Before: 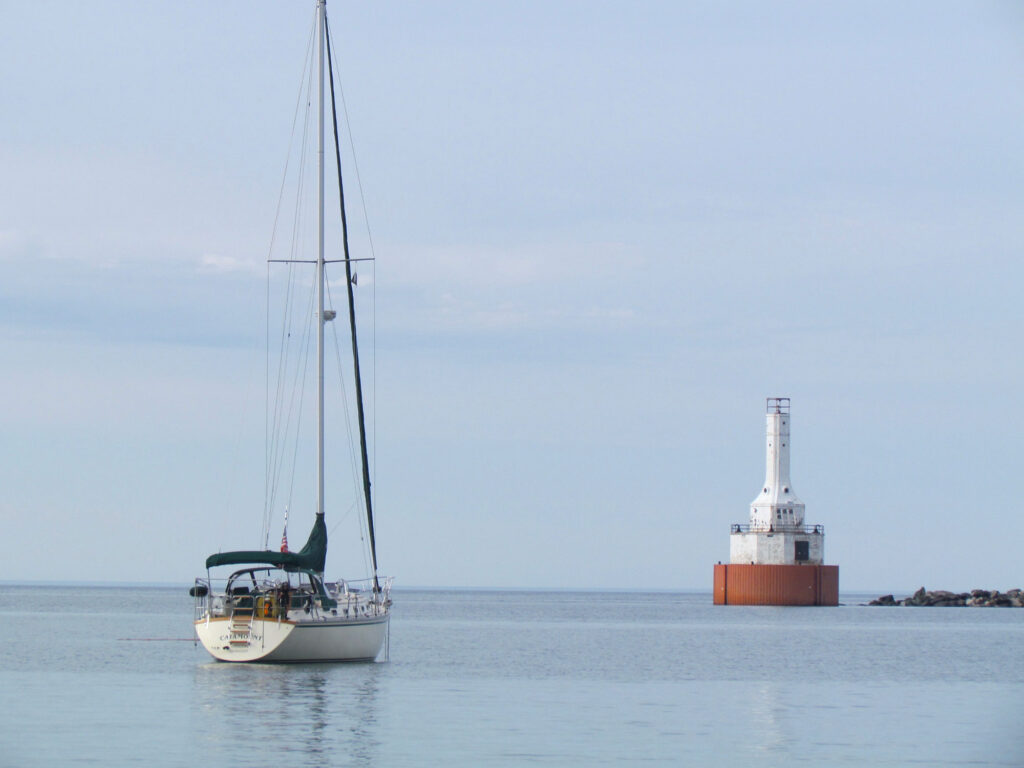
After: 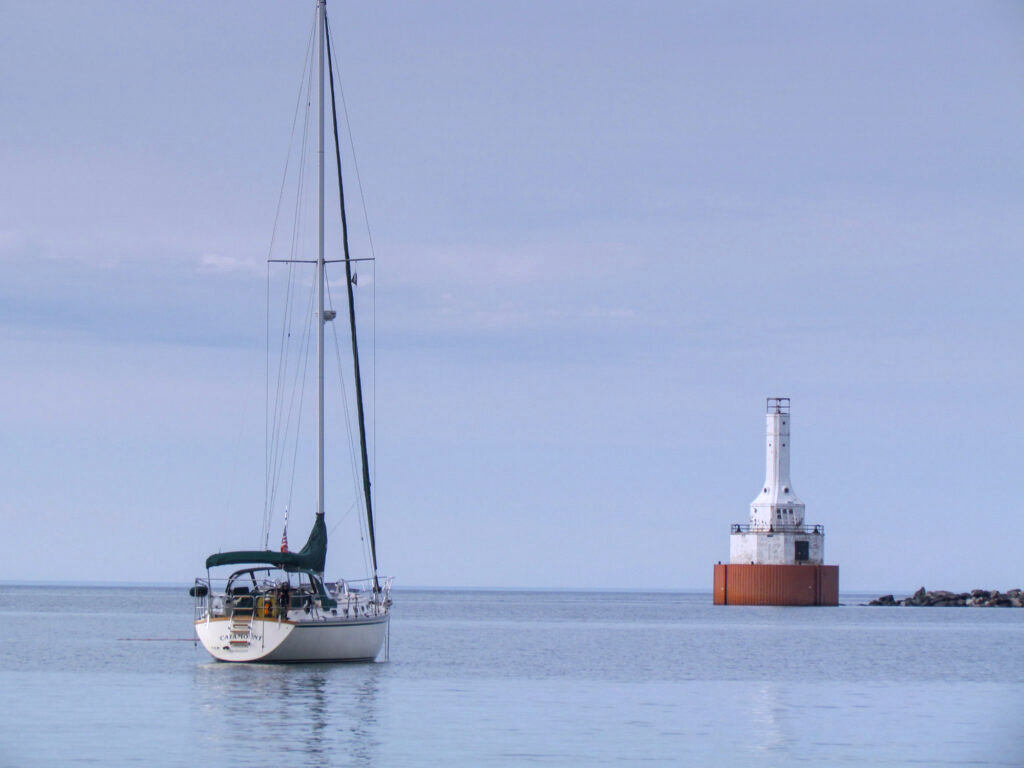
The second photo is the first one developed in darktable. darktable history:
local contrast: on, module defaults
graduated density: on, module defaults
white balance: red 1.004, blue 1.096
